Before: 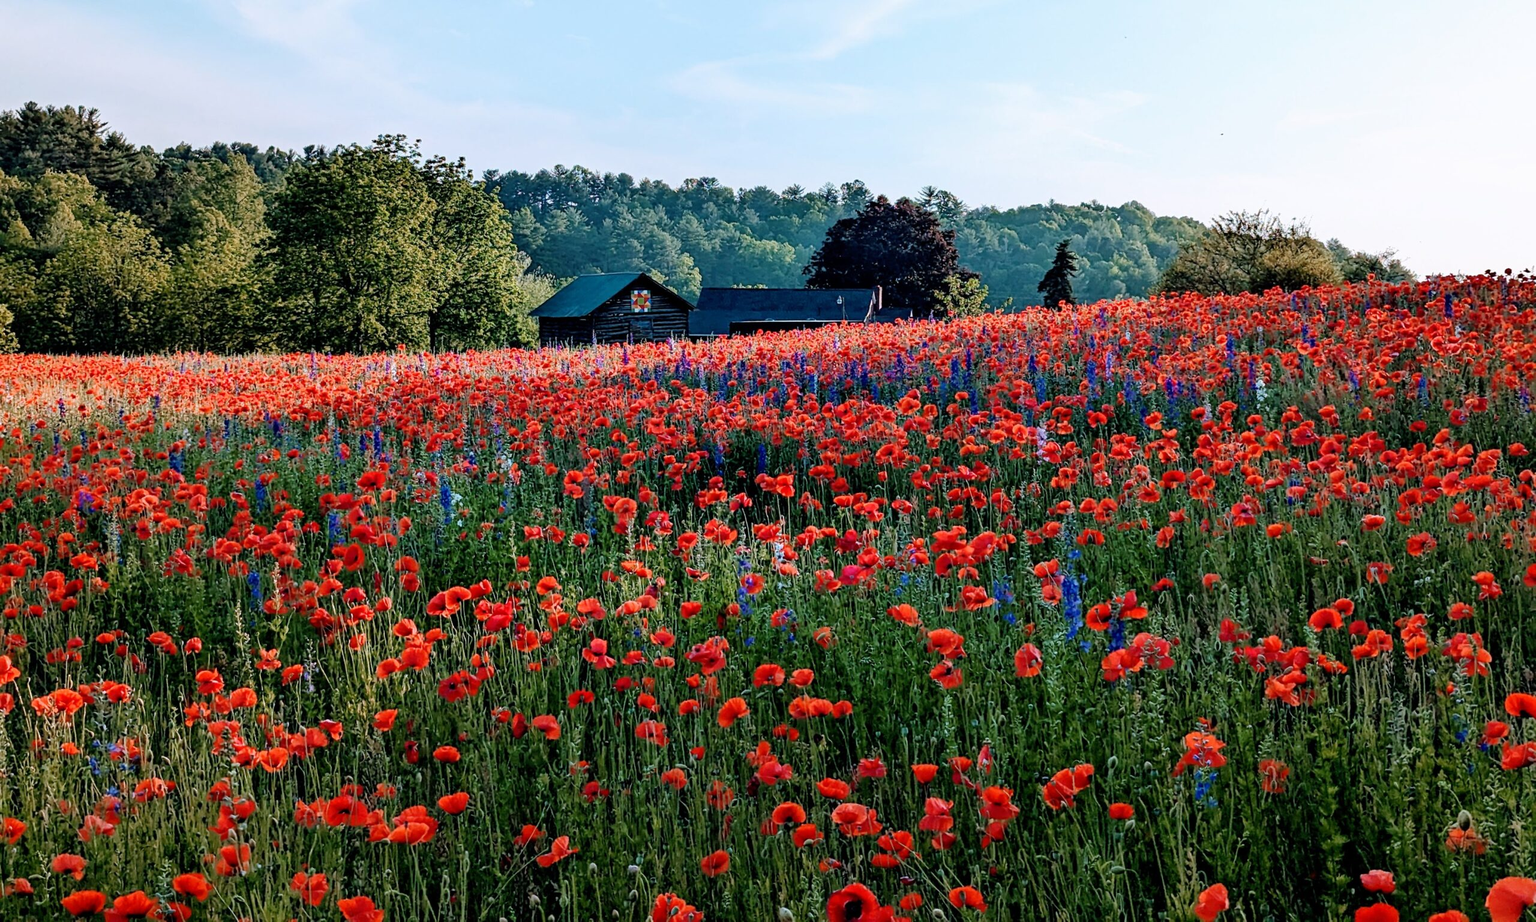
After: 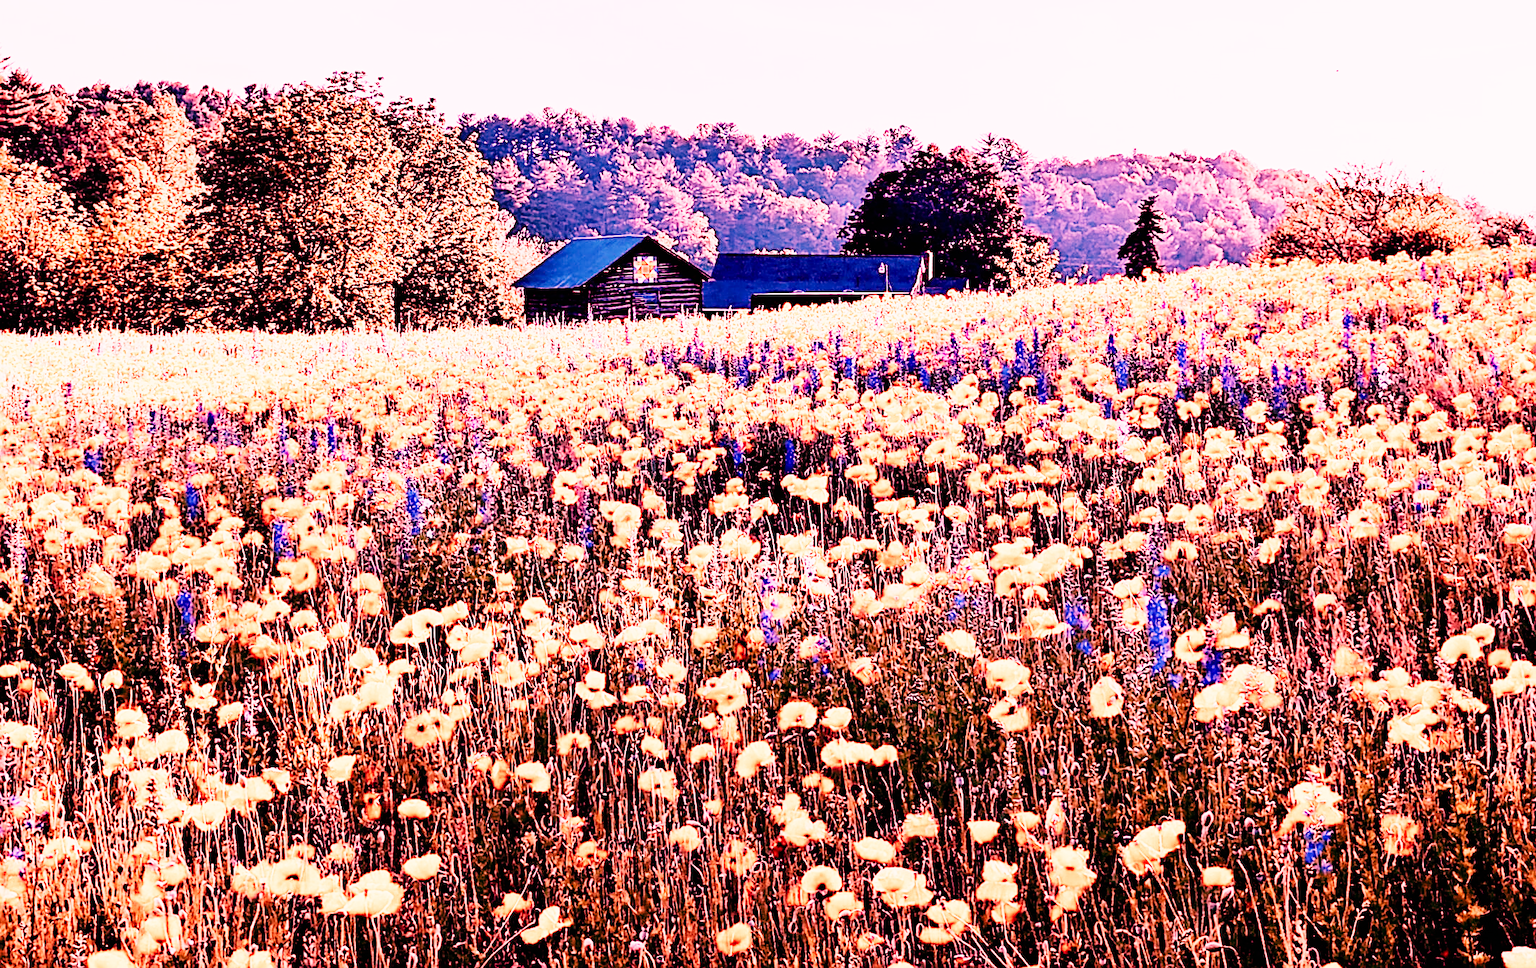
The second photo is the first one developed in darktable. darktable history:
crop: left 6.446%, top 8.188%, right 9.538%, bottom 3.548%
white balance: red 4.26, blue 1.802
exposure: exposure 0.2 EV, compensate highlight preservation false
sigmoid: contrast 1.7, skew -0.2, preserve hue 0%, red attenuation 0.1, red rotation 0.035, green attenuation 0.1, green rotation -0.017, blue attenuation 0.15, blue rotation -0.052, base primaries Rec2020
sharpen: on, module defaults
